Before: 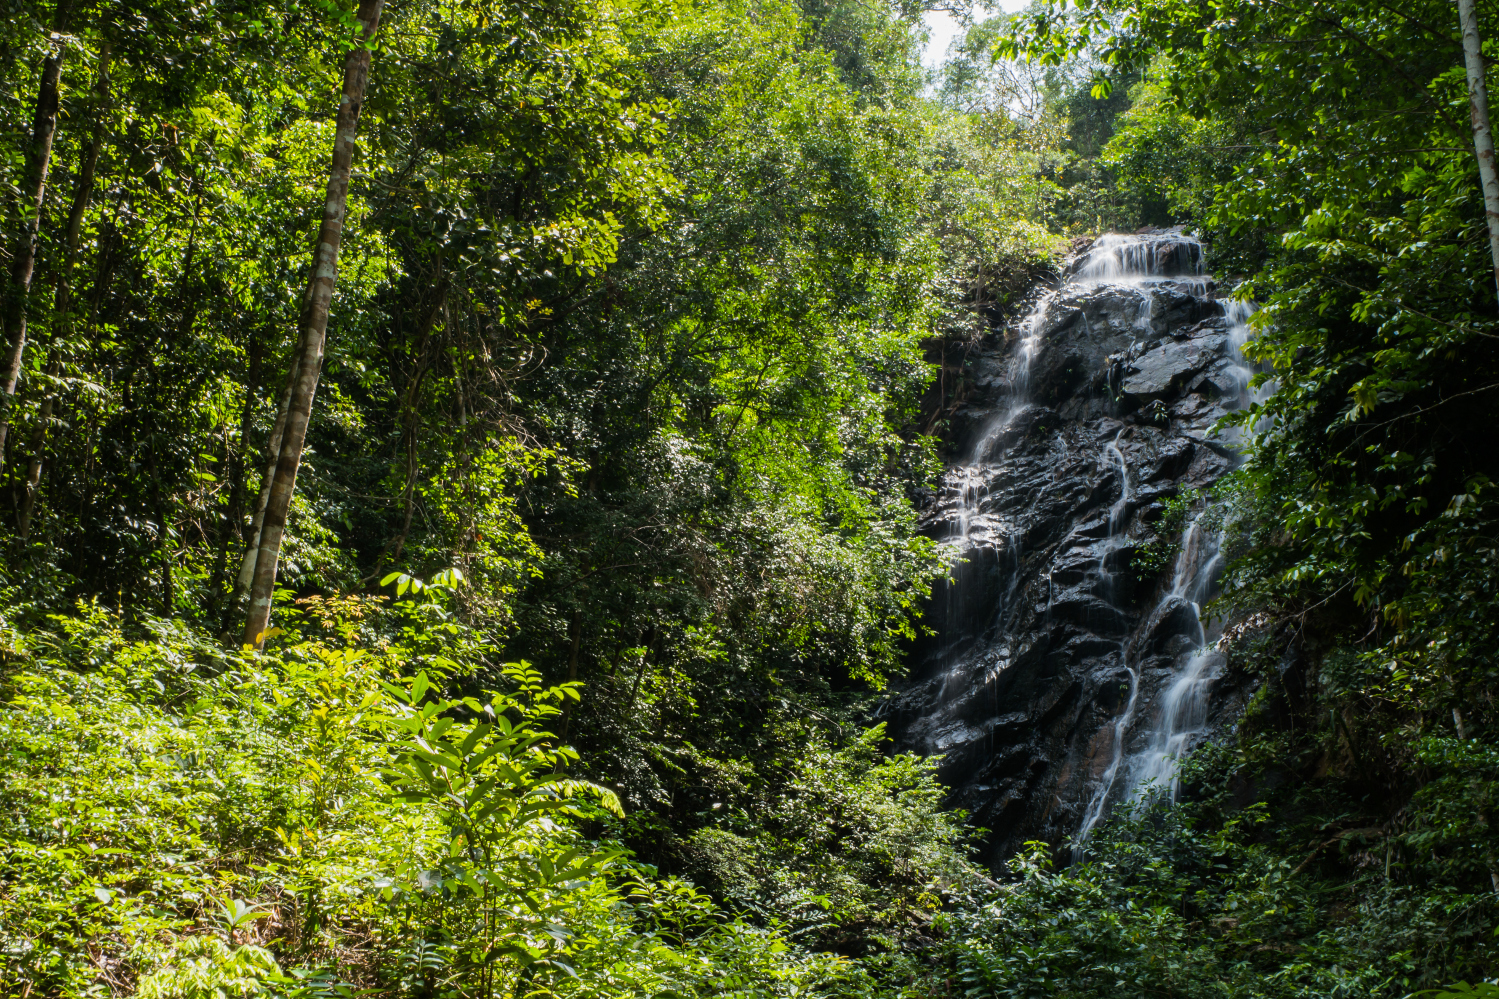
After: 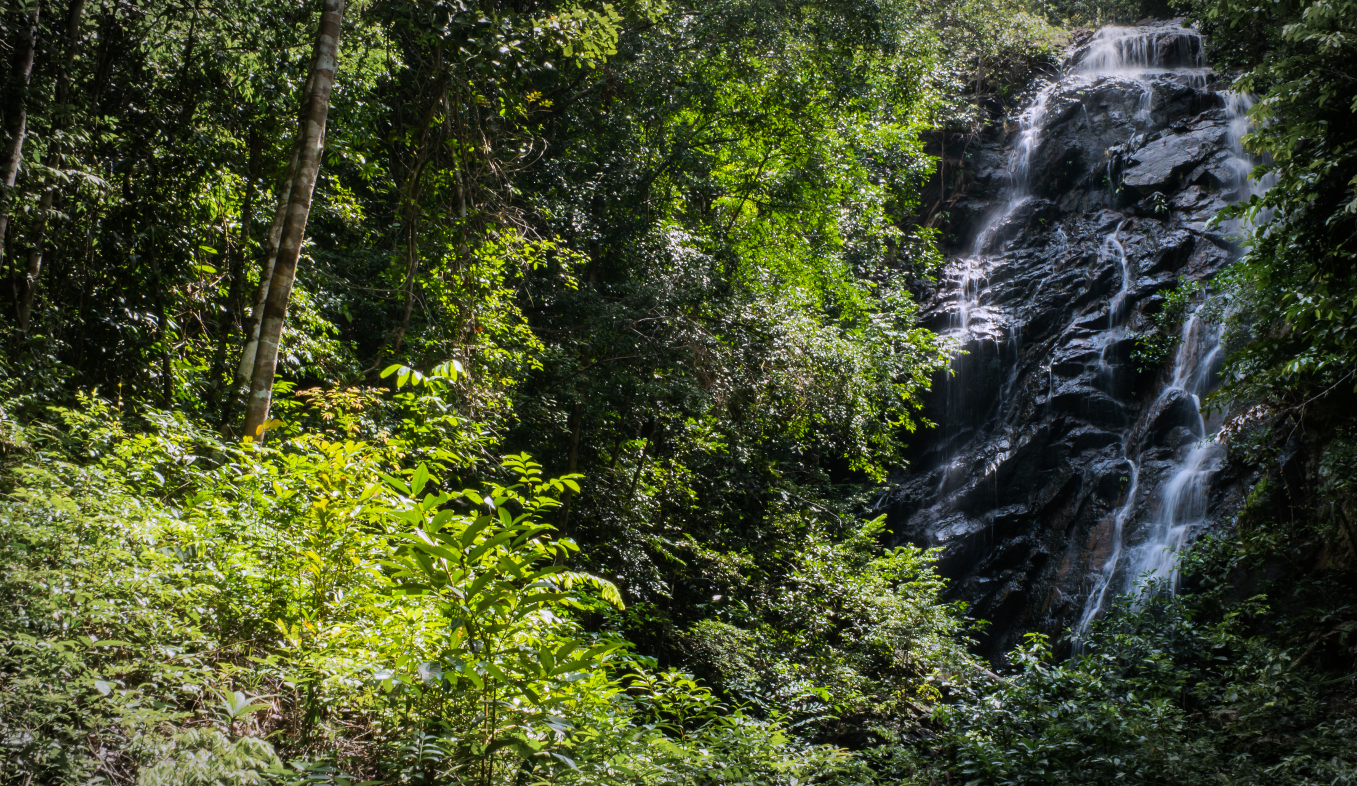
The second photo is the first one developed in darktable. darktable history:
vignetting: automatic ratio true
crop: top 20.916%, right 9.437%, bottom 0.316%
white balance: red 1.004, blue 1.096
